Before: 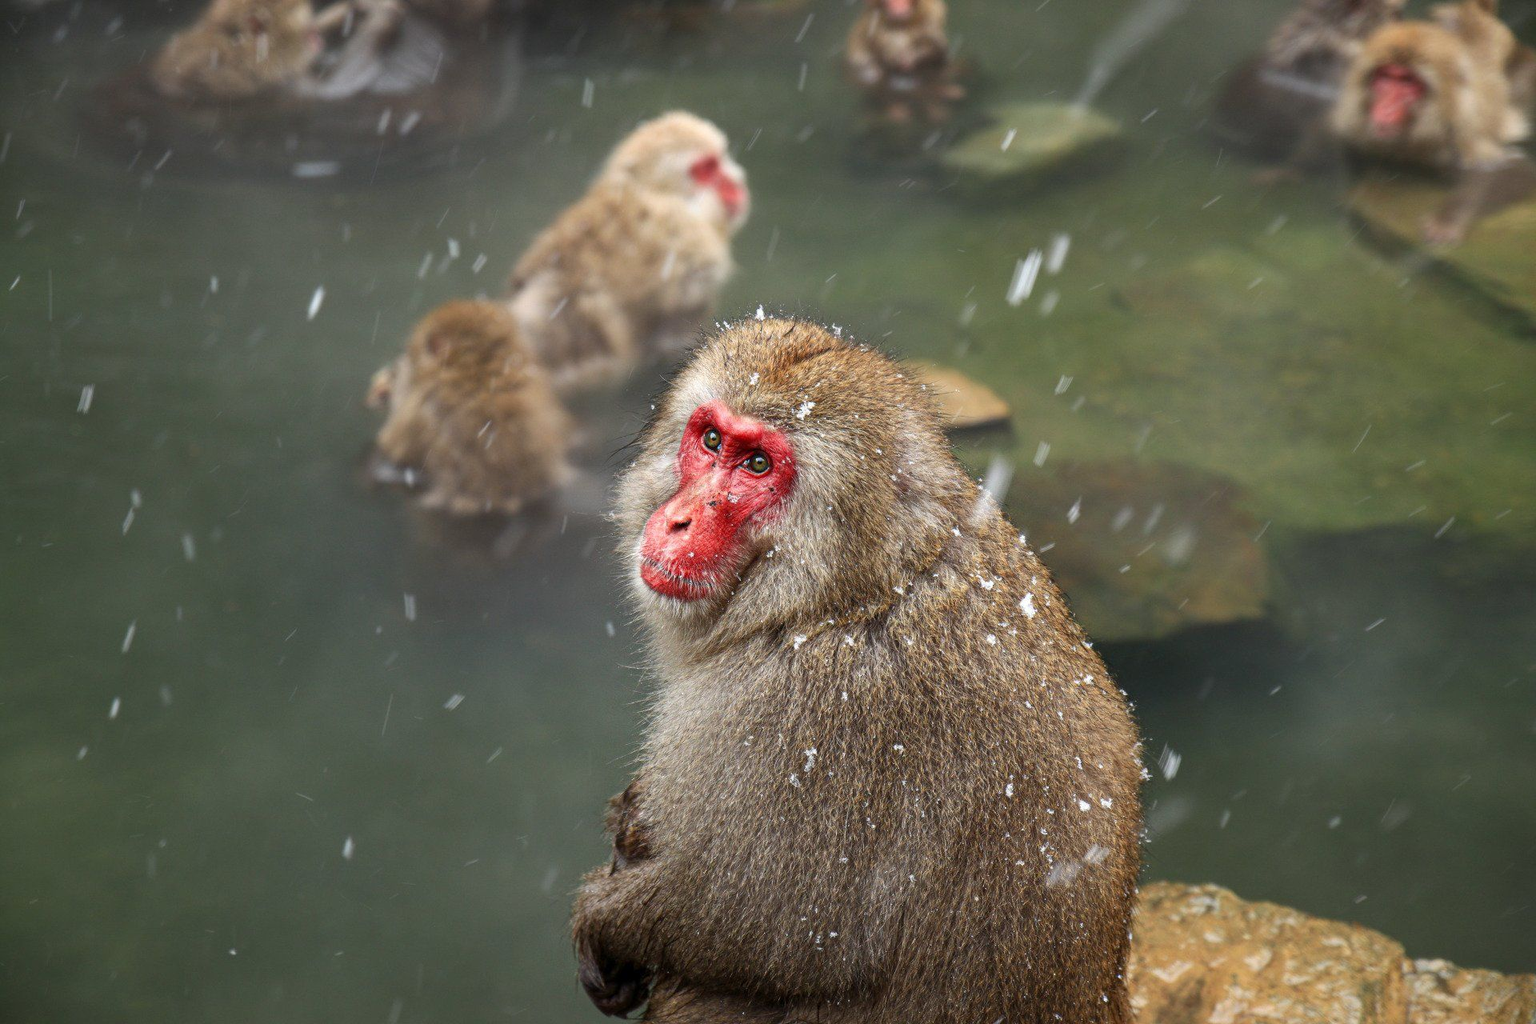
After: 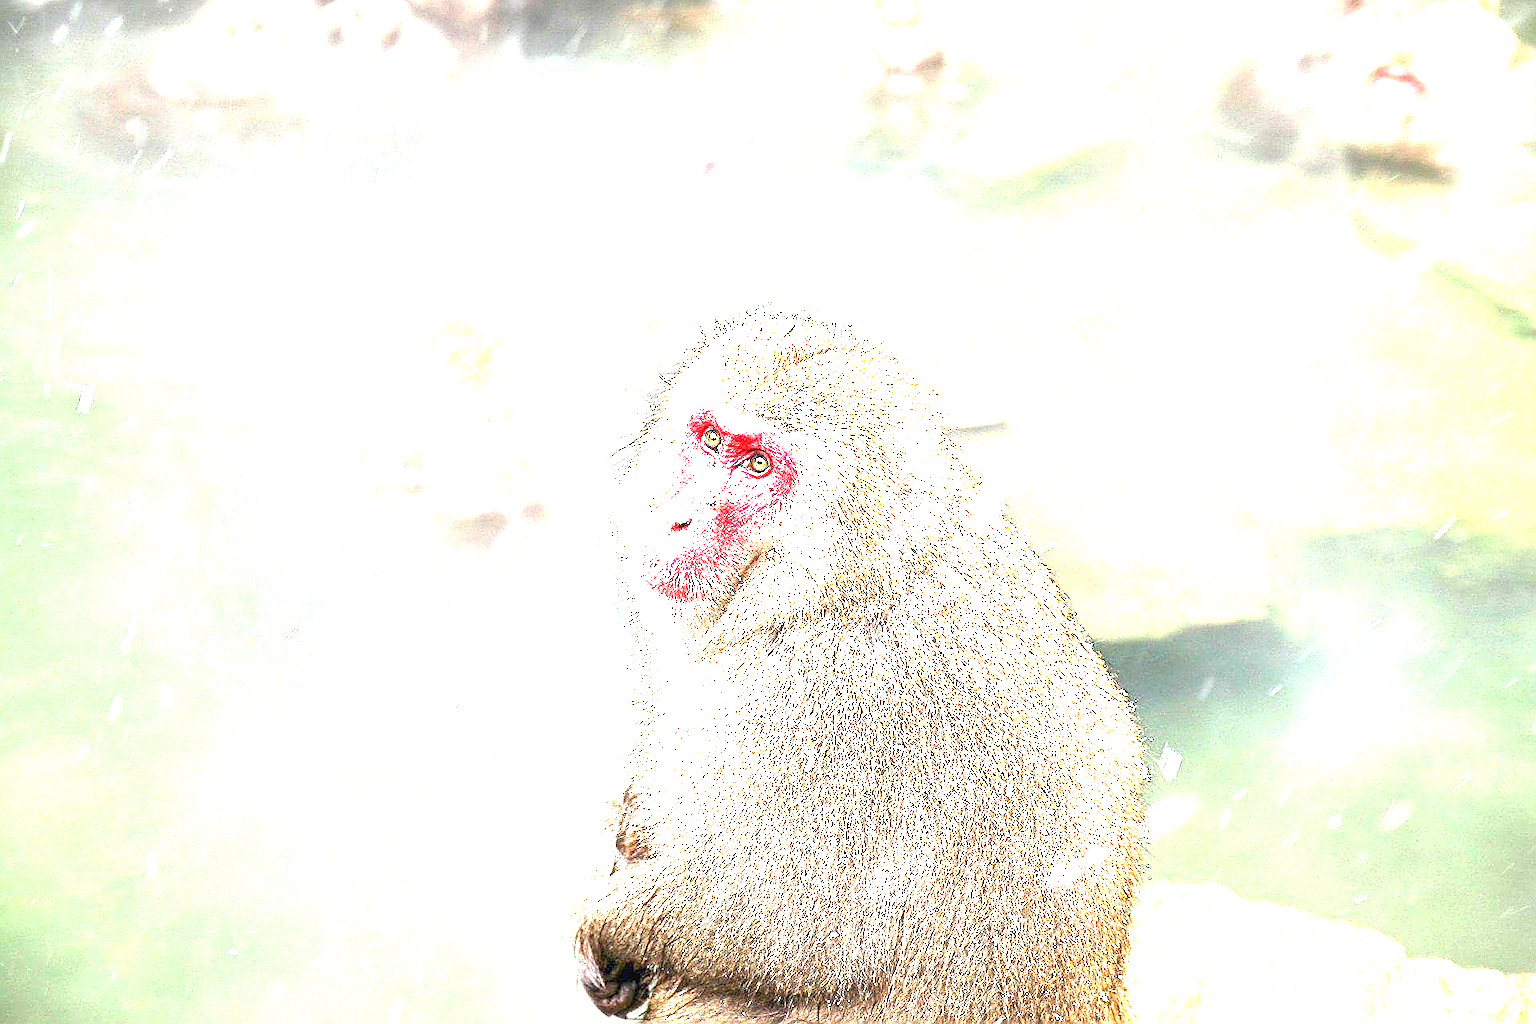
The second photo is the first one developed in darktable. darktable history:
tone equalizer: -7 EV 0.113 EV
exposure: black level correction 0, exposure 4.055 EV, compensate exposure bias true, compensate highlight preservation false
sharpen: radius 1.42, amount 1.232, threshold 0.699
